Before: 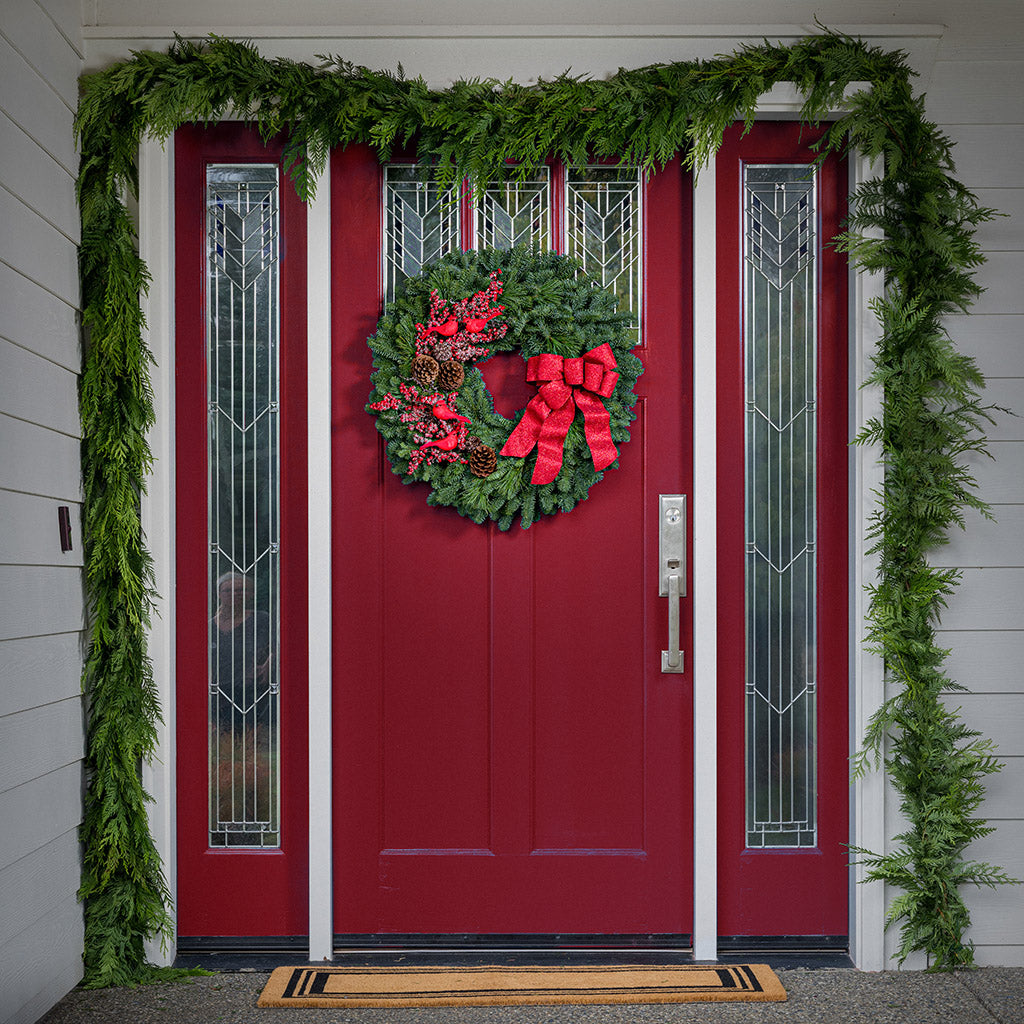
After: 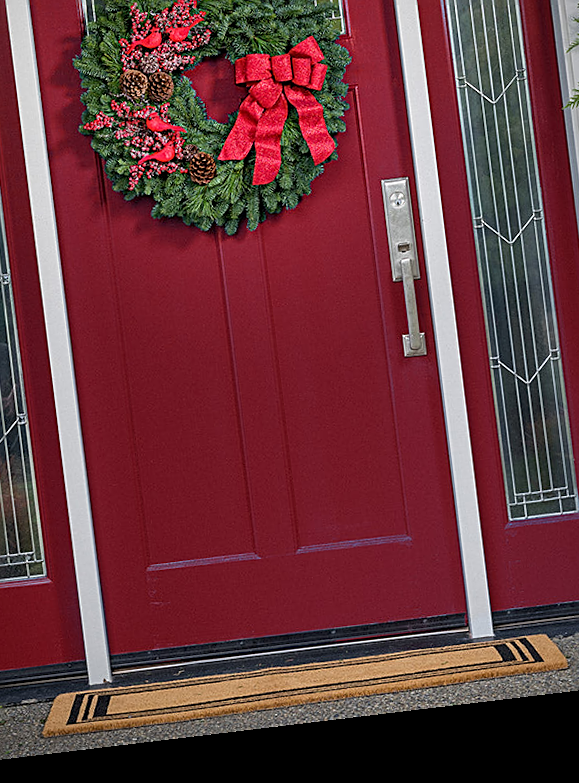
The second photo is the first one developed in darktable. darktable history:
sharpen: on, module defaults
rotate and perspective: rotation -6.83°, automatic cropping off
crop and rotate: left 29.237%, top 31.152%, right 19.807%
